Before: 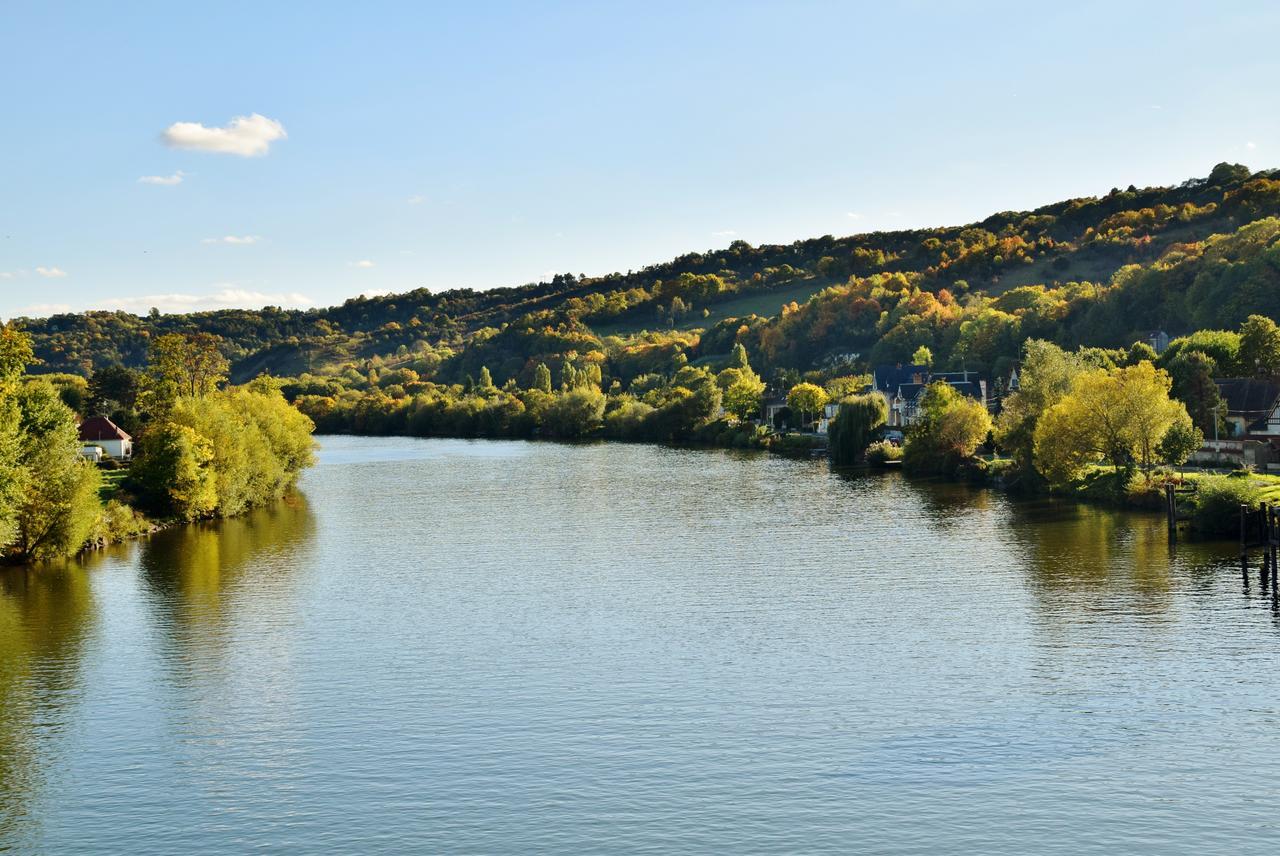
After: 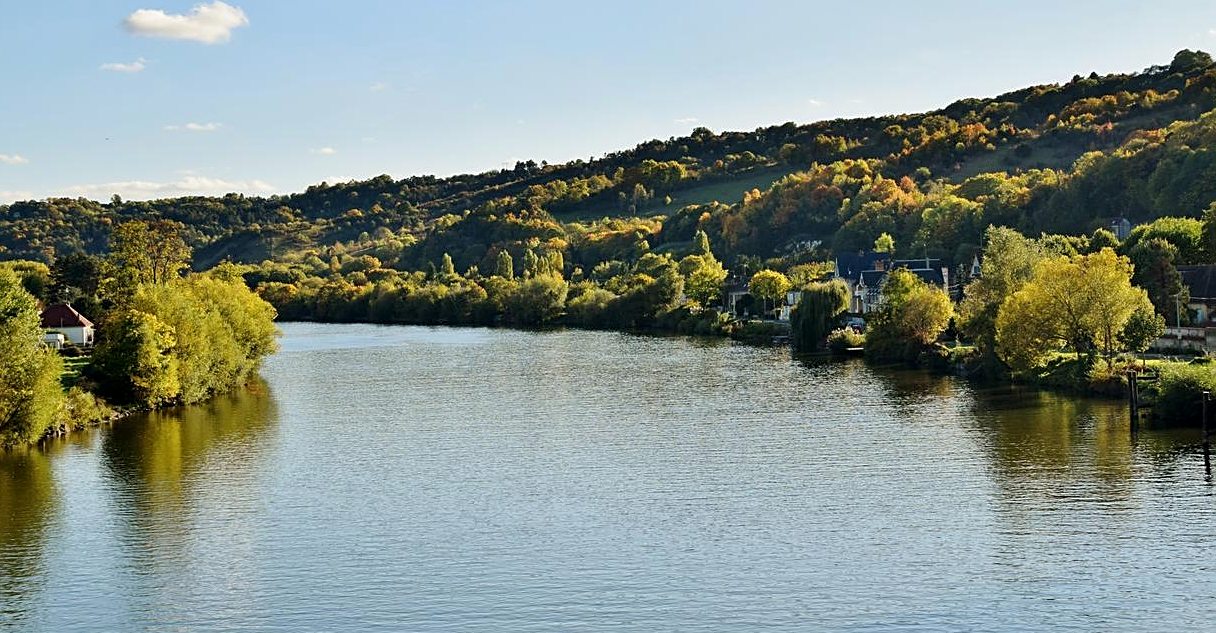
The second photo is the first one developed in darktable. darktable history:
exposure: exposure -0.151 EV, compensate highlight preservation false
crop and rotate: left 2.991%, top 13.302%, right 1.981%, bottom 12.636%
local contrast: highlights 100%, shadows 100%, detail 120%, midtone range 0.2
sharpen: on, module defaults
